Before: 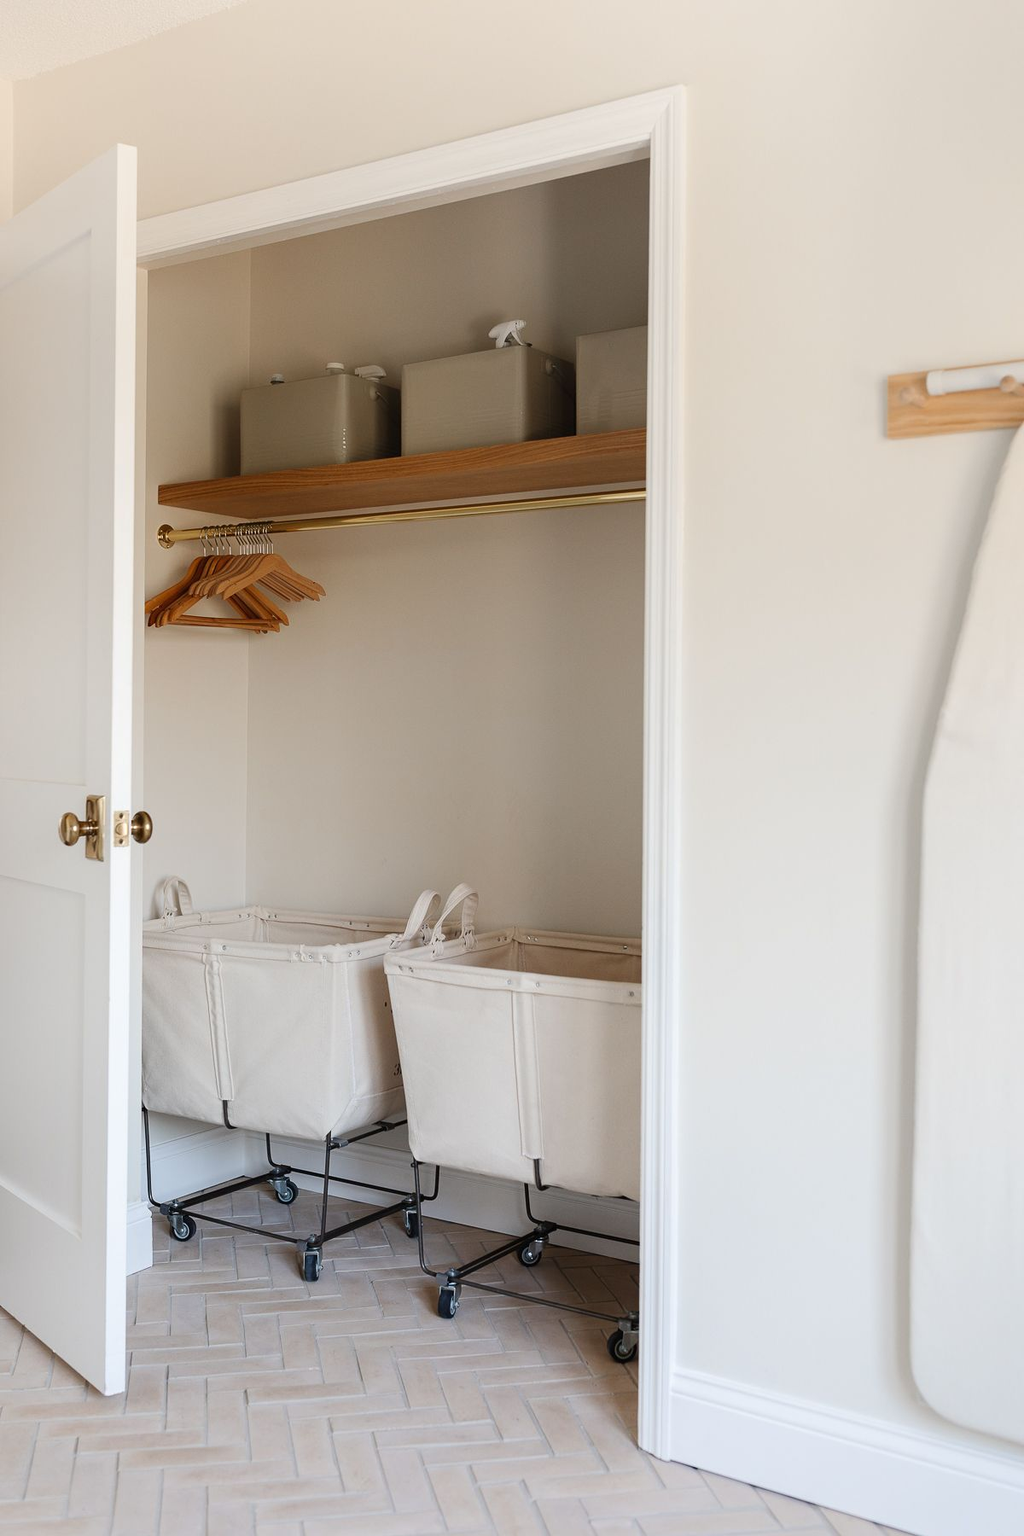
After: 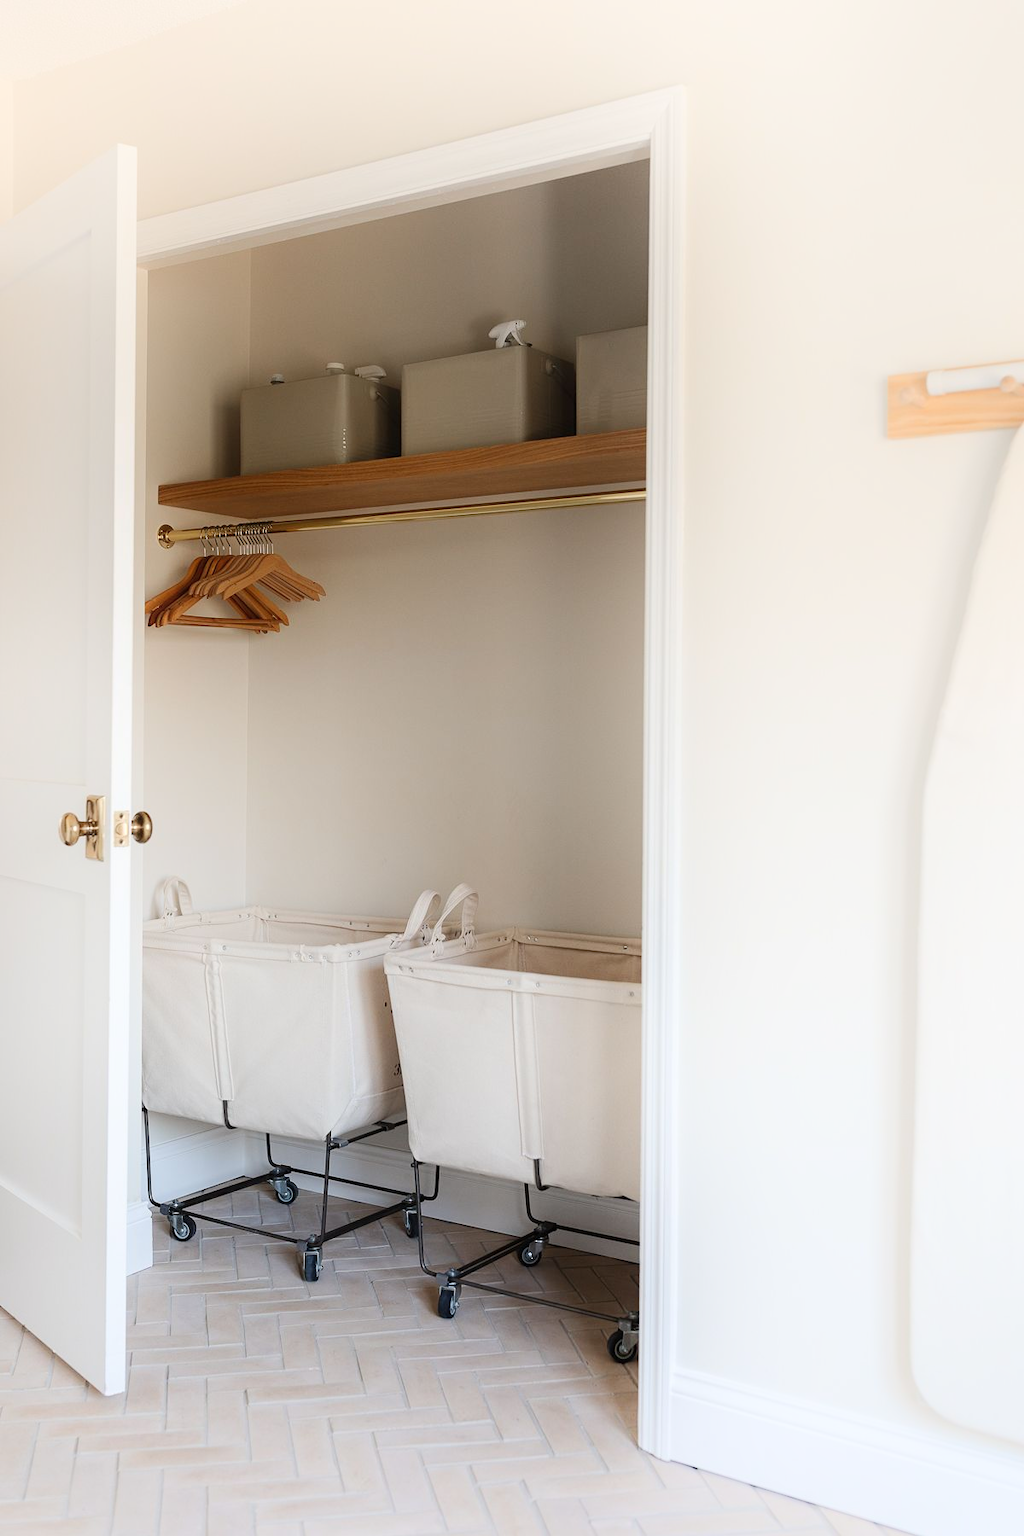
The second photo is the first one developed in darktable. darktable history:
shadows and highlights: shadows -40.15, highlights 62.88, soften with gaussian
exposure: exposure -0.01 EV, compensate highlight preservation false
